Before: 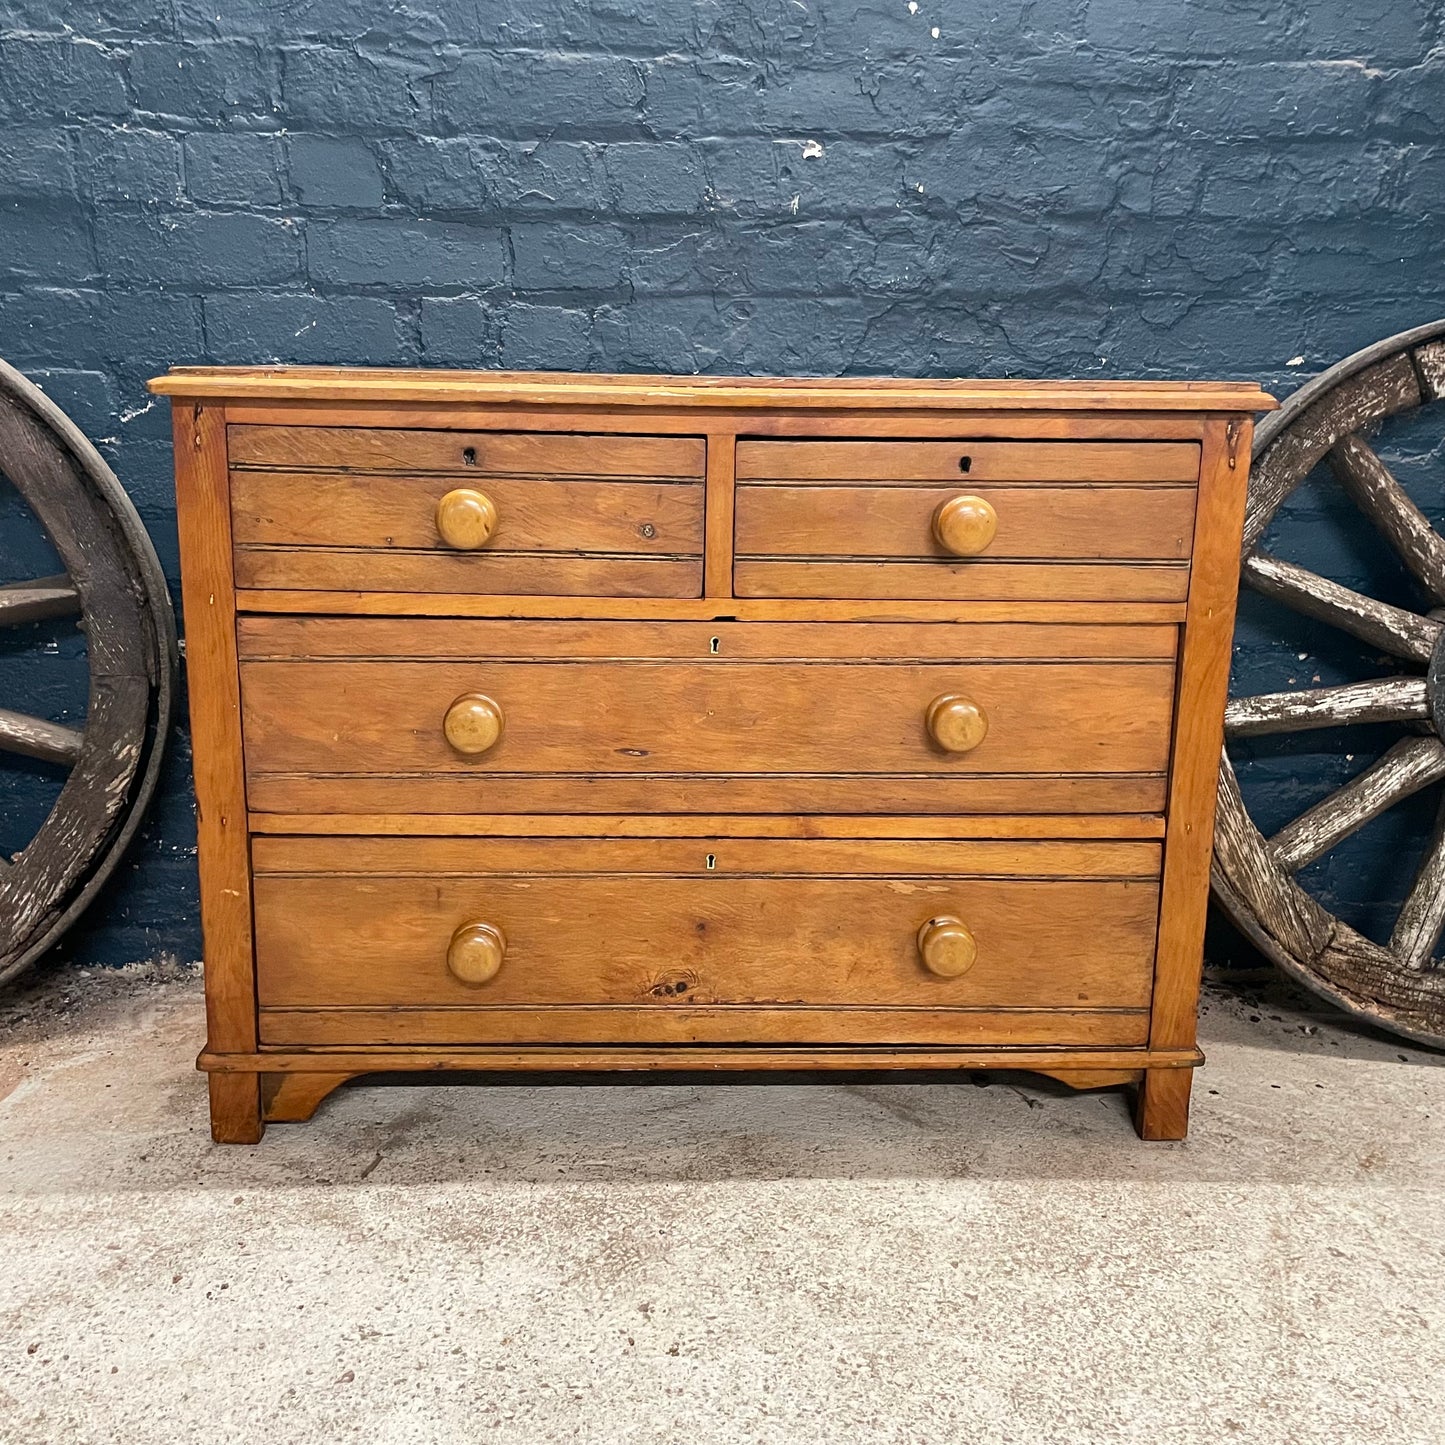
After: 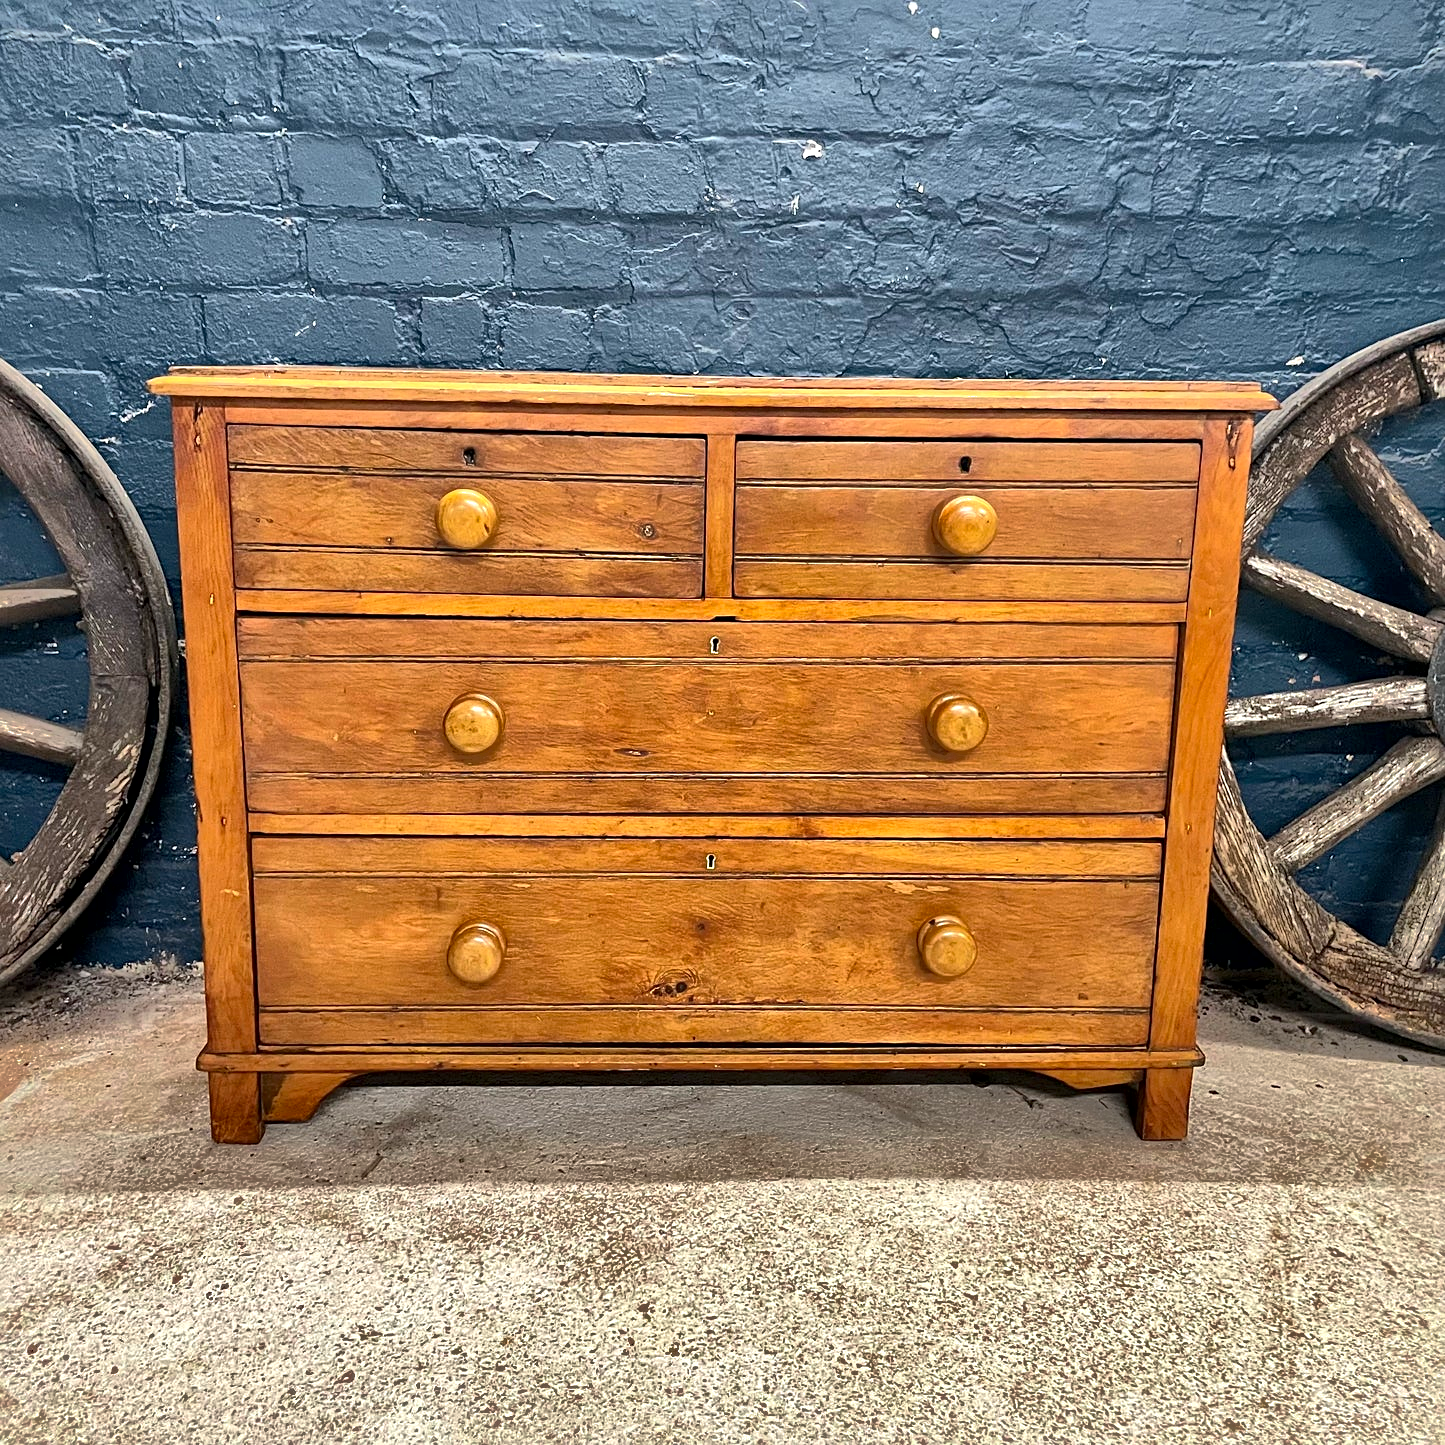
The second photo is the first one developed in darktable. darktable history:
sharpen: amount 0.214
local contrast: mode bilateral grid, contrast 24, coarseness 61, detail 152%, midtone range 0.2
shadows and highlights: shadows 38.17, highlights -74.15
contrast brightness saturation: contrast 0.198, brightness 0.158, saturation 0.218
